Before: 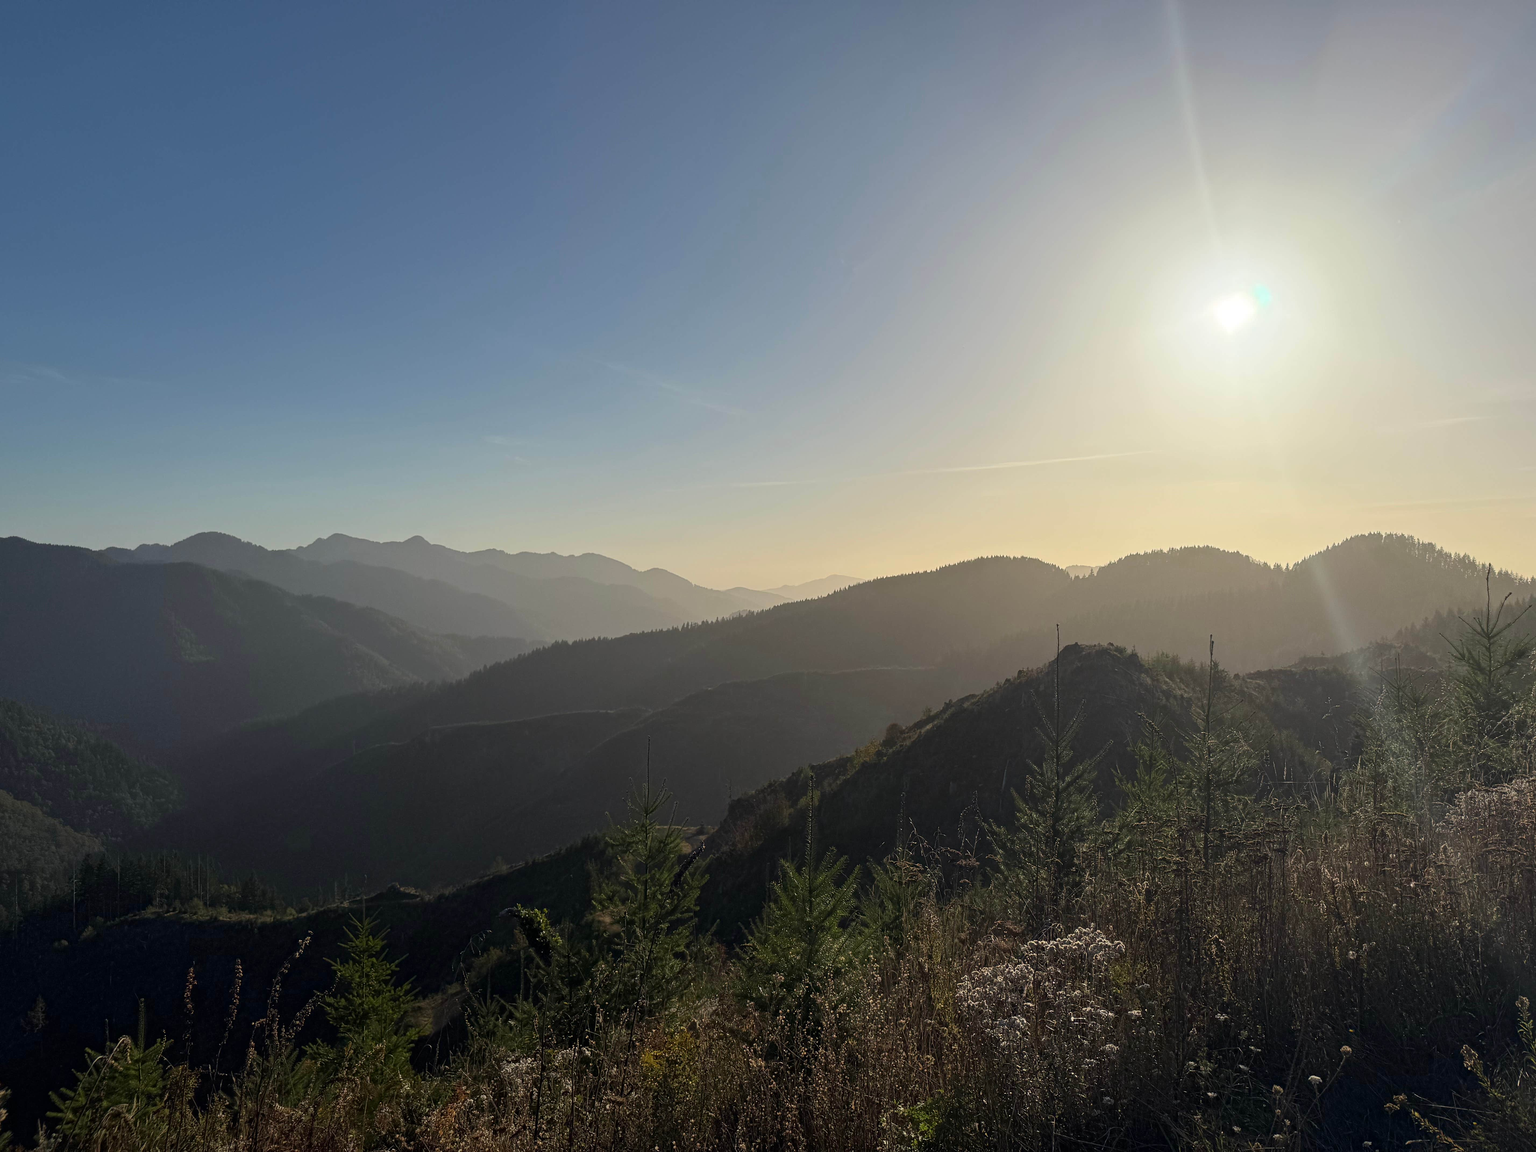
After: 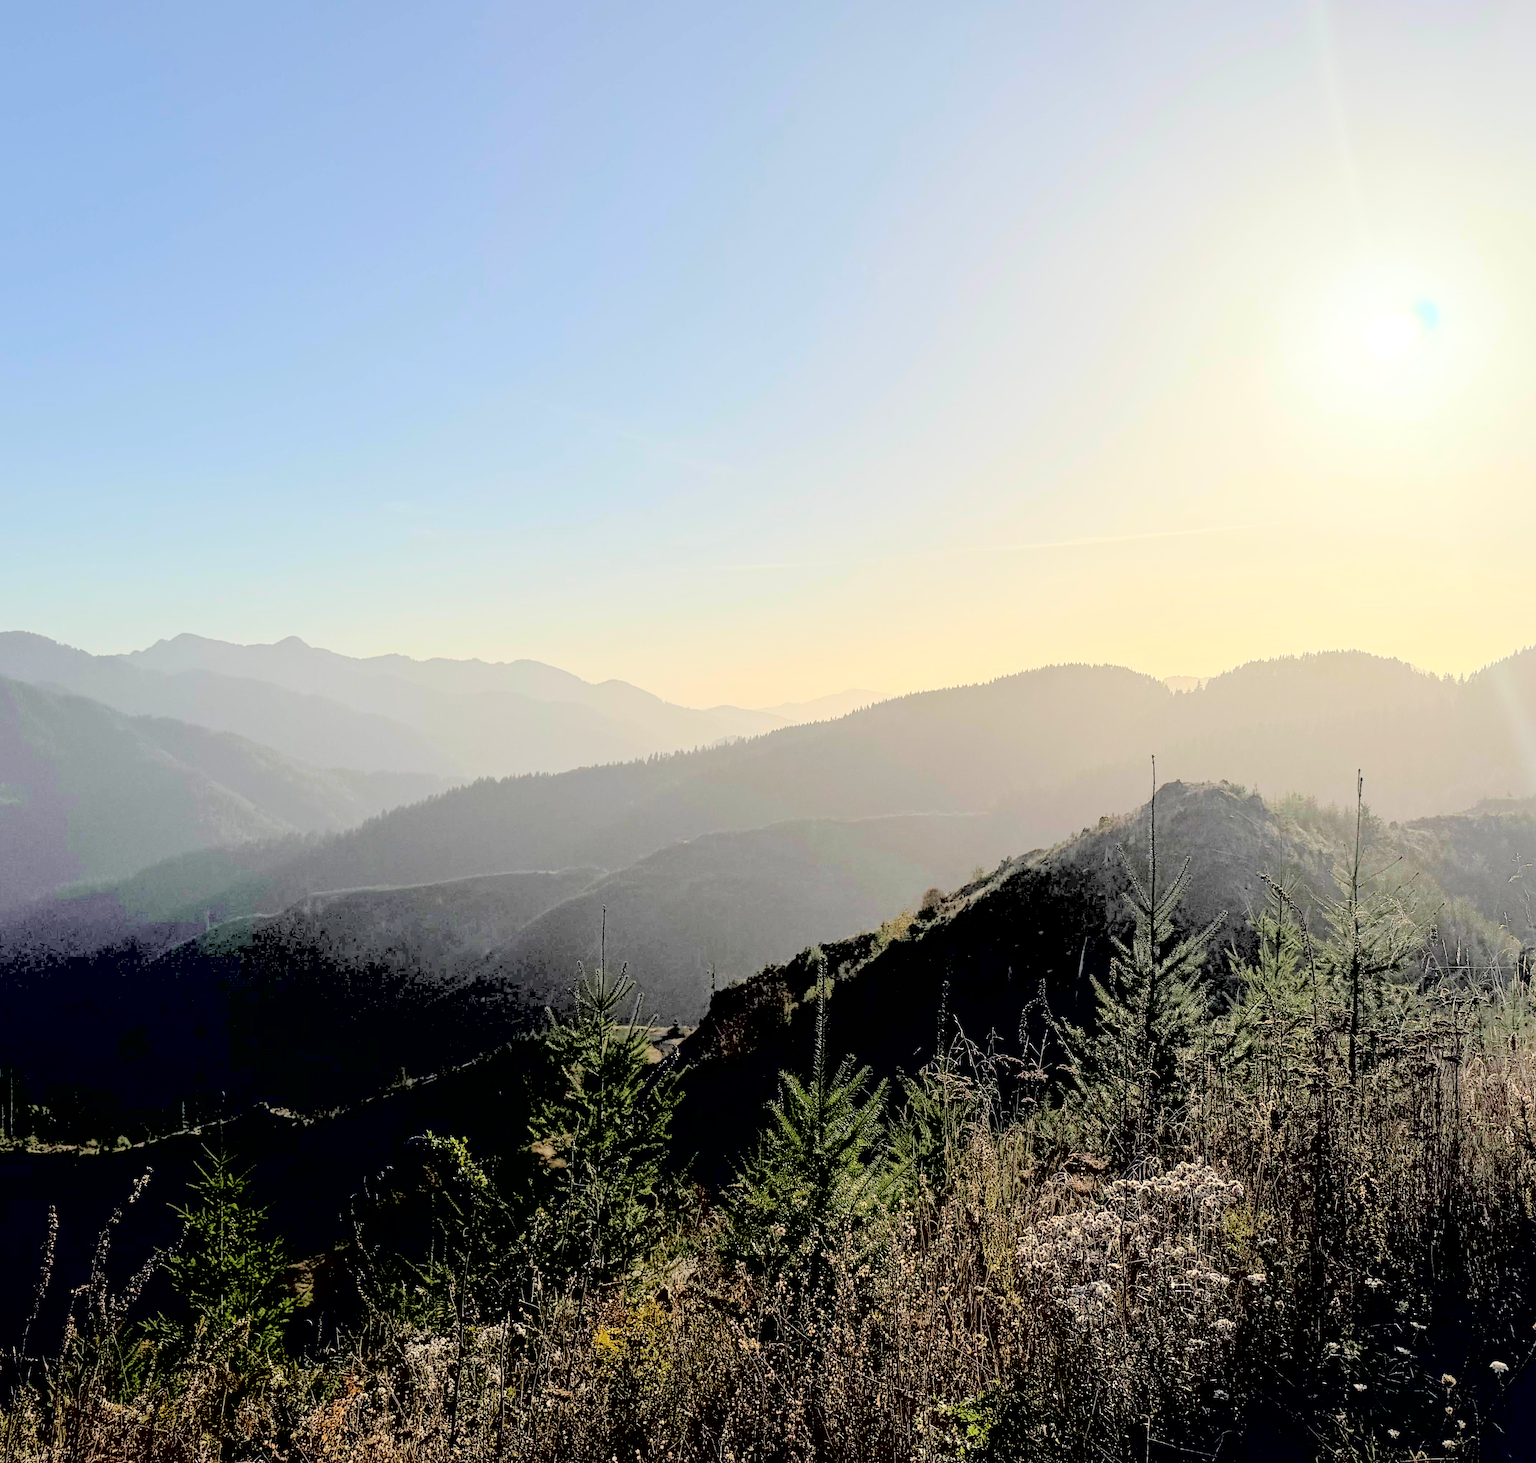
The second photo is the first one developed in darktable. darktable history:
contrast brightness saturation: brightness 0.982
crop and rotate: left 13%, top 5.425%, right 12.553%
exposure: black level correction 0.024, exposure 0.183 EV, compensate highlight preservation false
